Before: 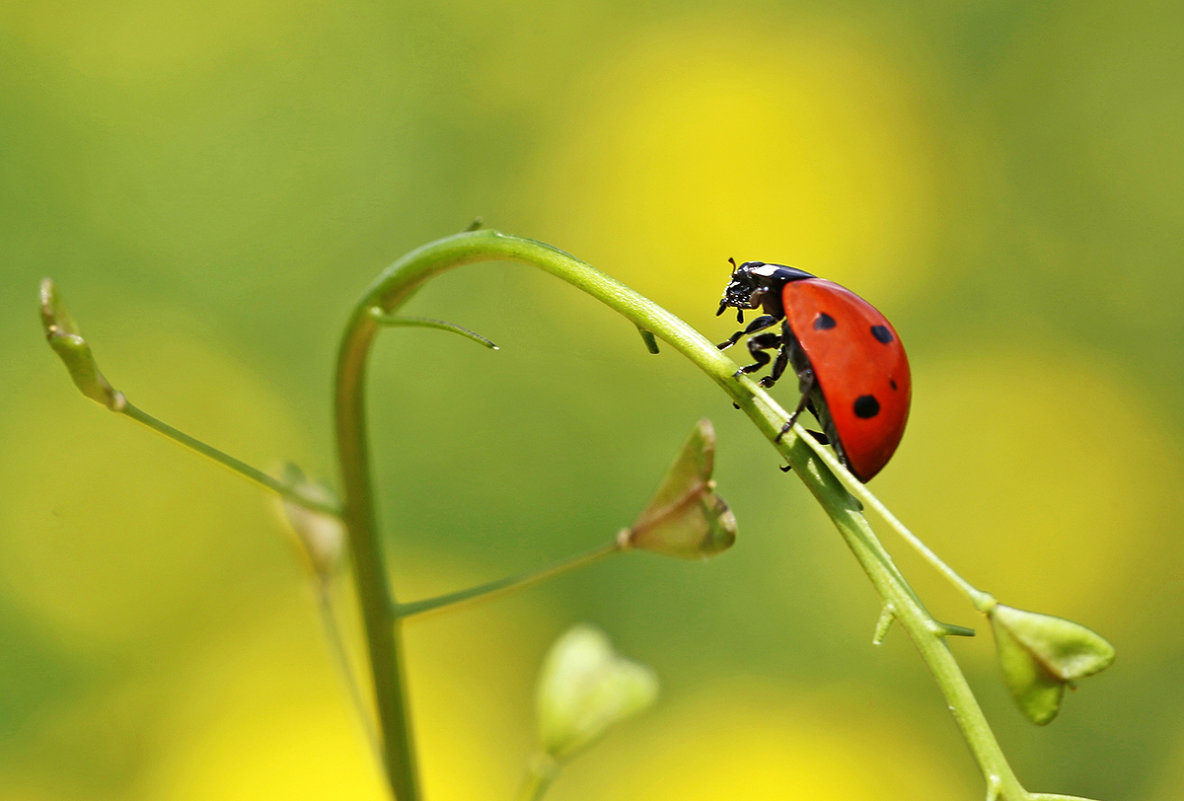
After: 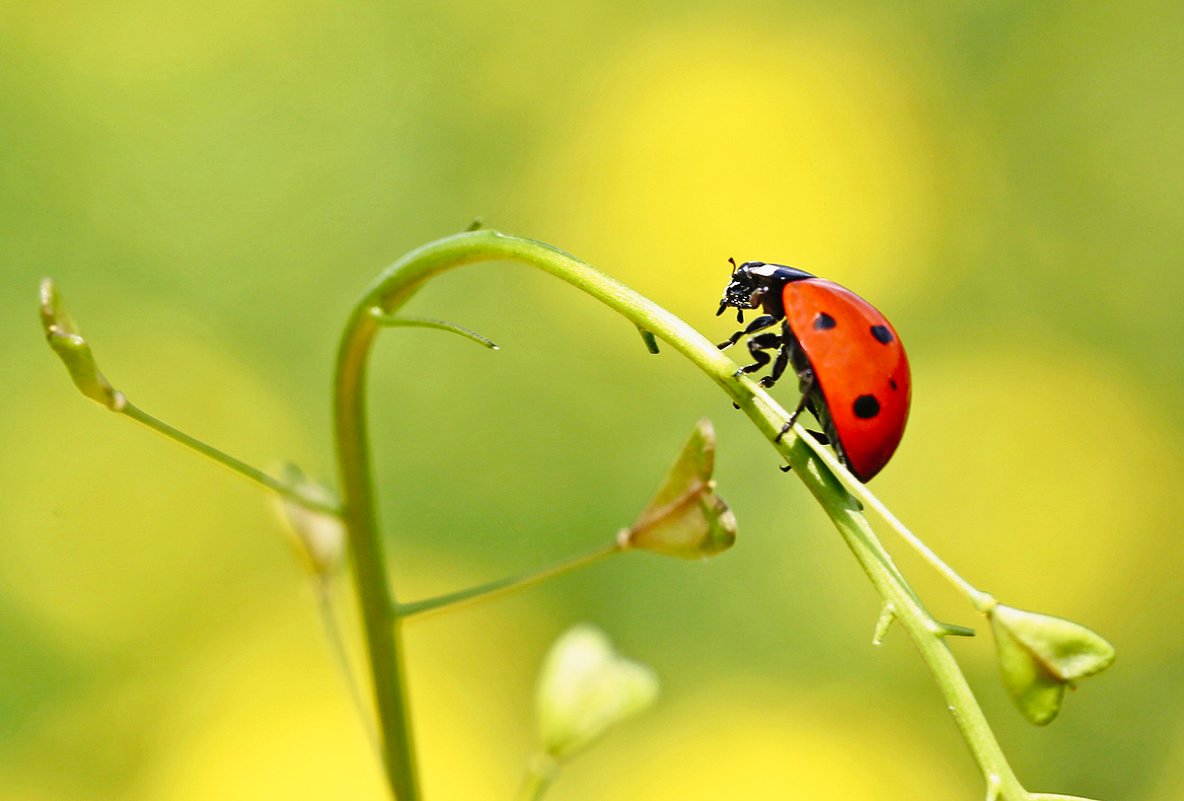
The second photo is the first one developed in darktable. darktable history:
tone curve: curves: ch0 [(0, 0.013) (0.129, 0.1) (0.327, 0.382) (0.489, 0.573) (0.66, 0.748) (0.858, 0.926) (1, 0.977)]; ch1 [(0, 0) (0.353, 0.344) (0.45, 0.46) (0.498, 0.495) (0.521, 0.506) (0.563, 0.559) (0.592, 0.585) (0.657, 0.655) (1, 1)]; ch2 [(0, 0) (0.333, 0.346) (0.375, 0.375) (0.427, 0.44) (0.5, 0.501) (0.505, 0.499) (0.528, 0.533) (0.579, 0.61) (0.612, 0.644) (0.66, 0.715) (1, 1)], preserve colors none
